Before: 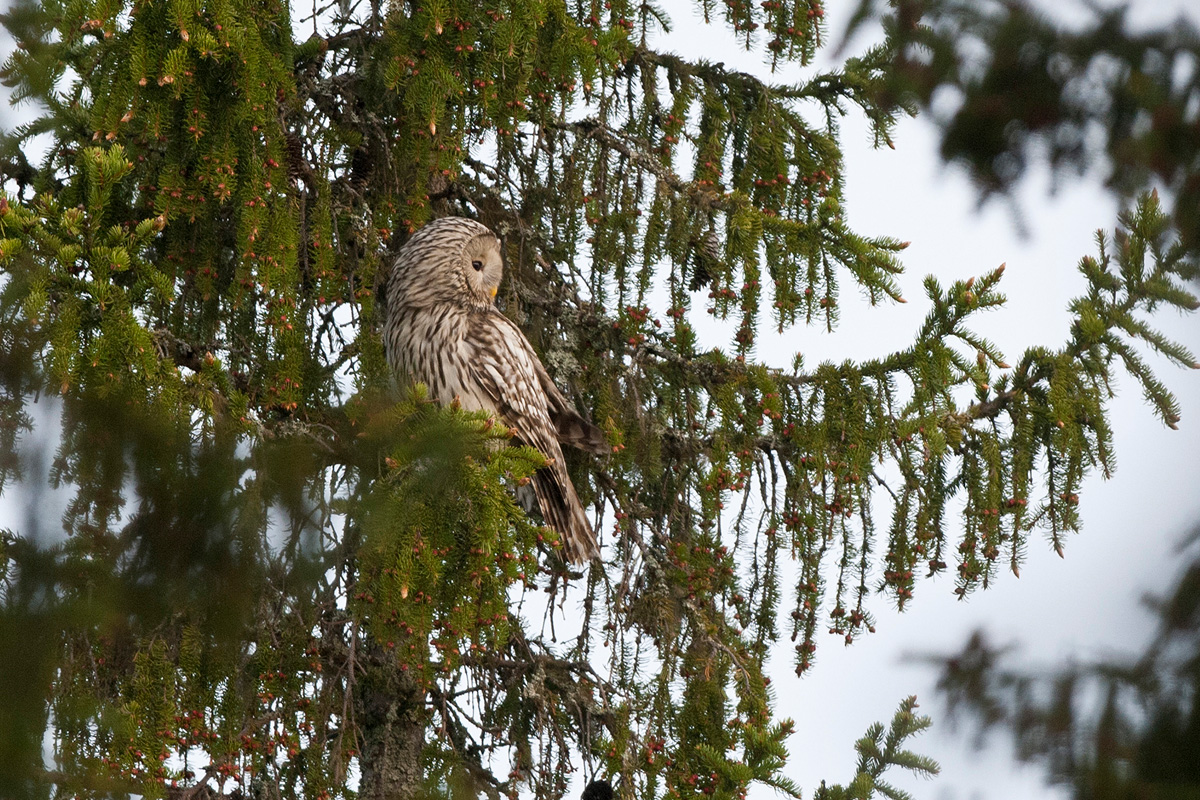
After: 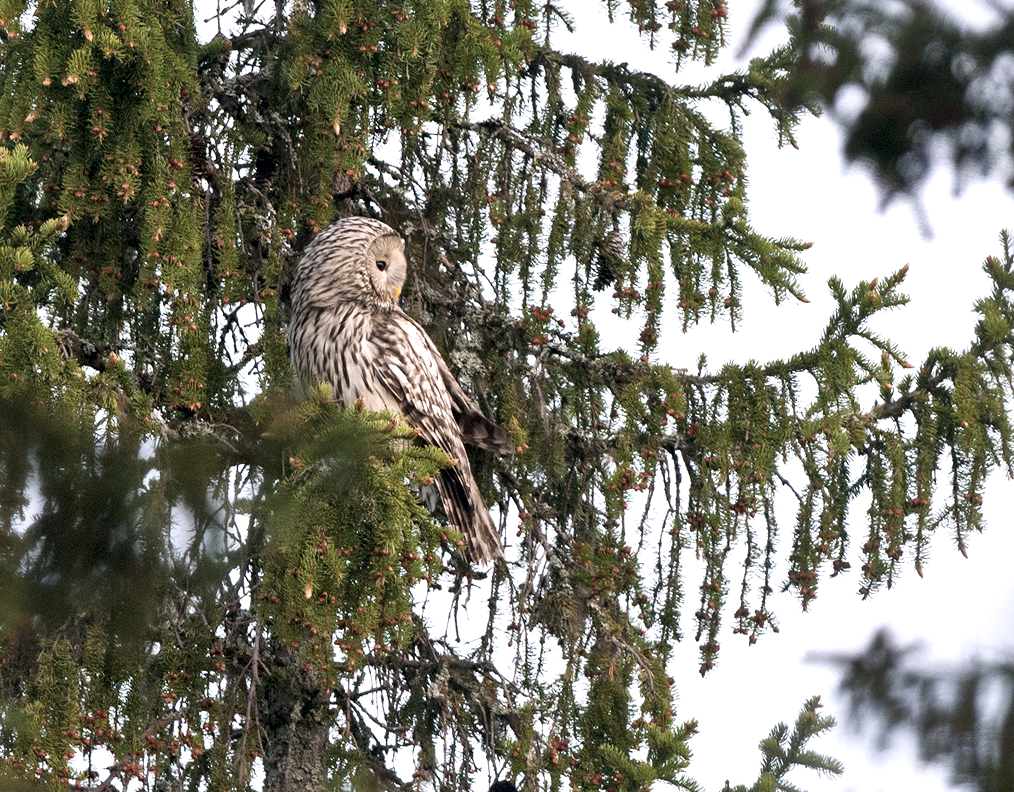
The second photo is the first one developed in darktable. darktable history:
exposure: black level correction 0, exposure 0.498 EV, compensate highlight preservation false
color calibration: illuminant as shot in camera, x 0.358, y 0.373, temperature 4628.91 K
local contrast: mode bilateral grid, contrast 25, coarseness 60, detail 151%, midtone range 0.2
color correction: highlights a* 2.74, highlights b* 5.01, shadows a* -1.95, shadows b* -4.94, saturation 0.771
crop: left 8.068%, right 7.376%
